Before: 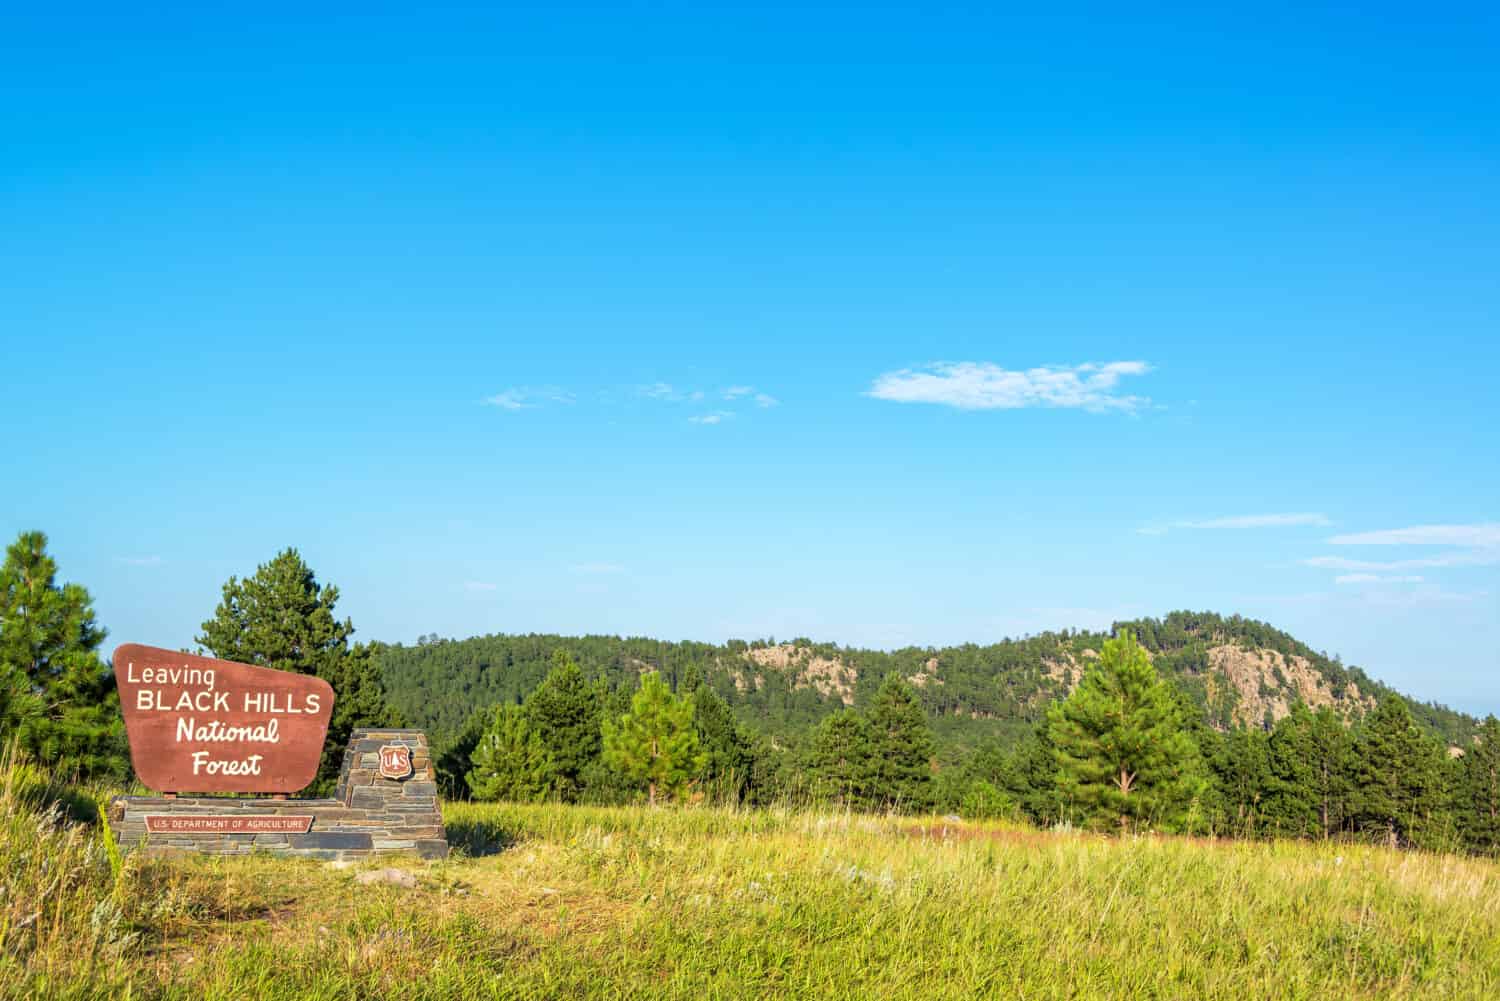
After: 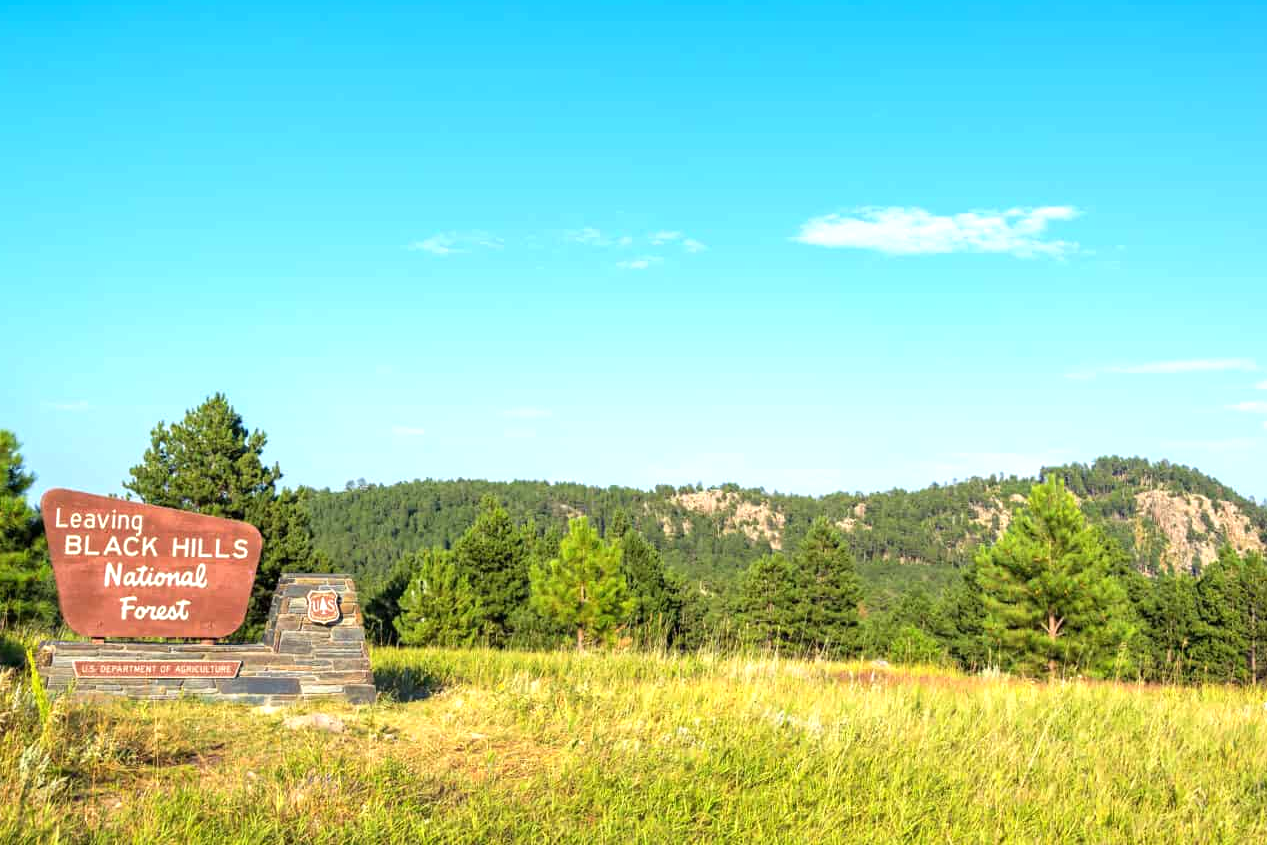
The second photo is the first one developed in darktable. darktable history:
exposure: exposure 0.507 EV, compensate highlight preservation false
crop and rotate: left 4.842%, top 15.51%, right 10.668%
